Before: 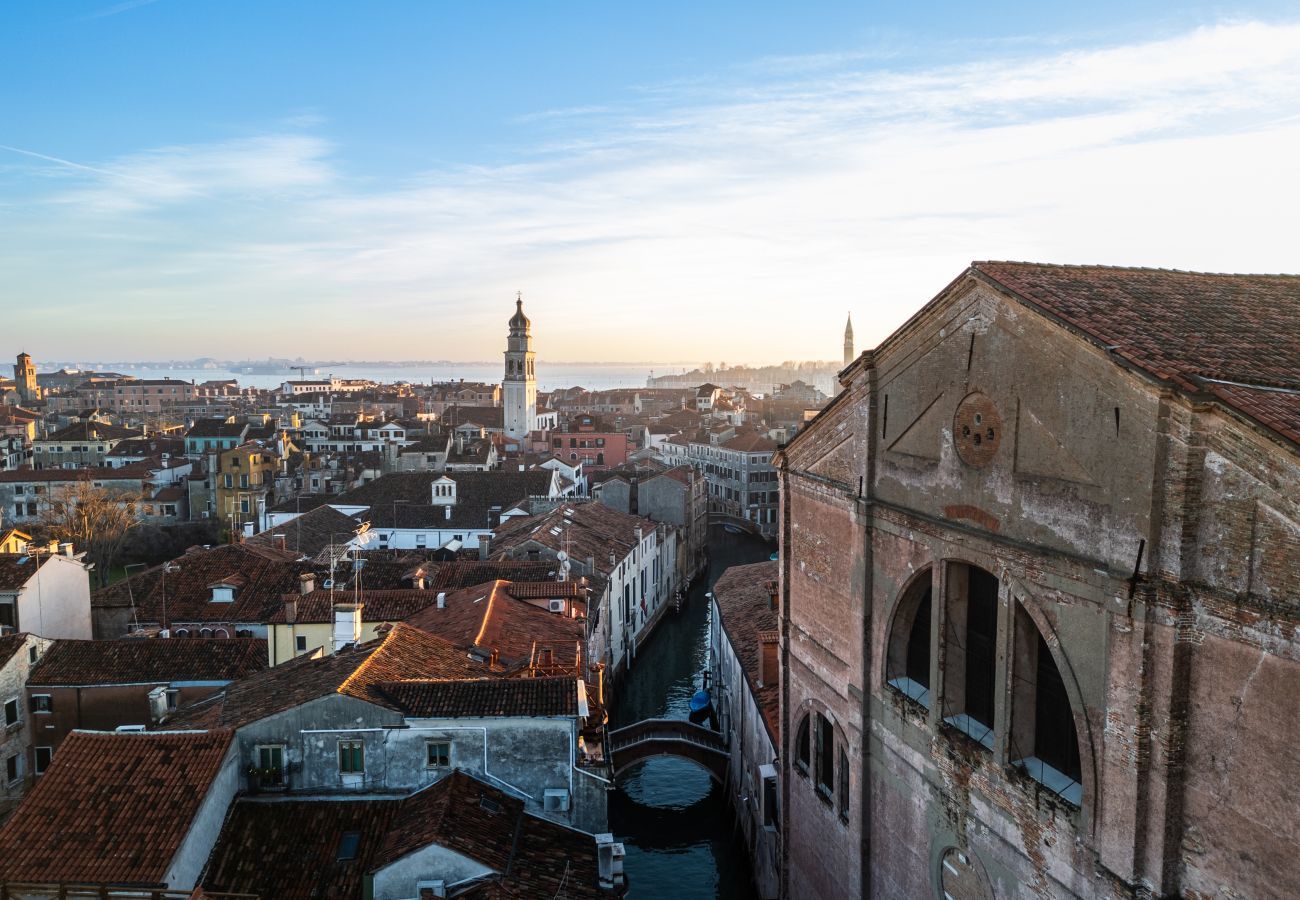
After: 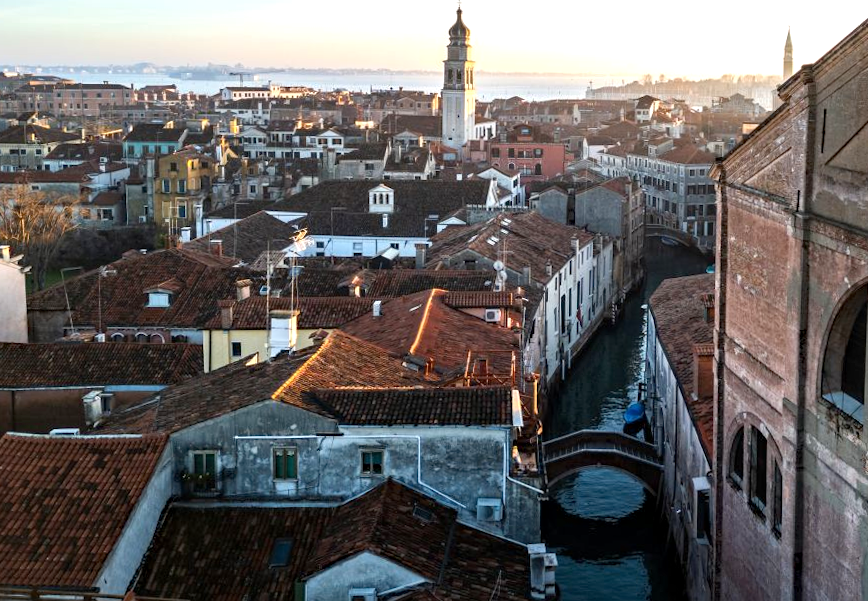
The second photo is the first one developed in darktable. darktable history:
crop and rotate: angle -0.82°, left 3.85%, top 31.828%, right 27.992%
exposure: black level correction 0.001, exposure 0.5 EV, compensate exposure bias true, compensate highlight preservation false
haze removal: adaptive false
